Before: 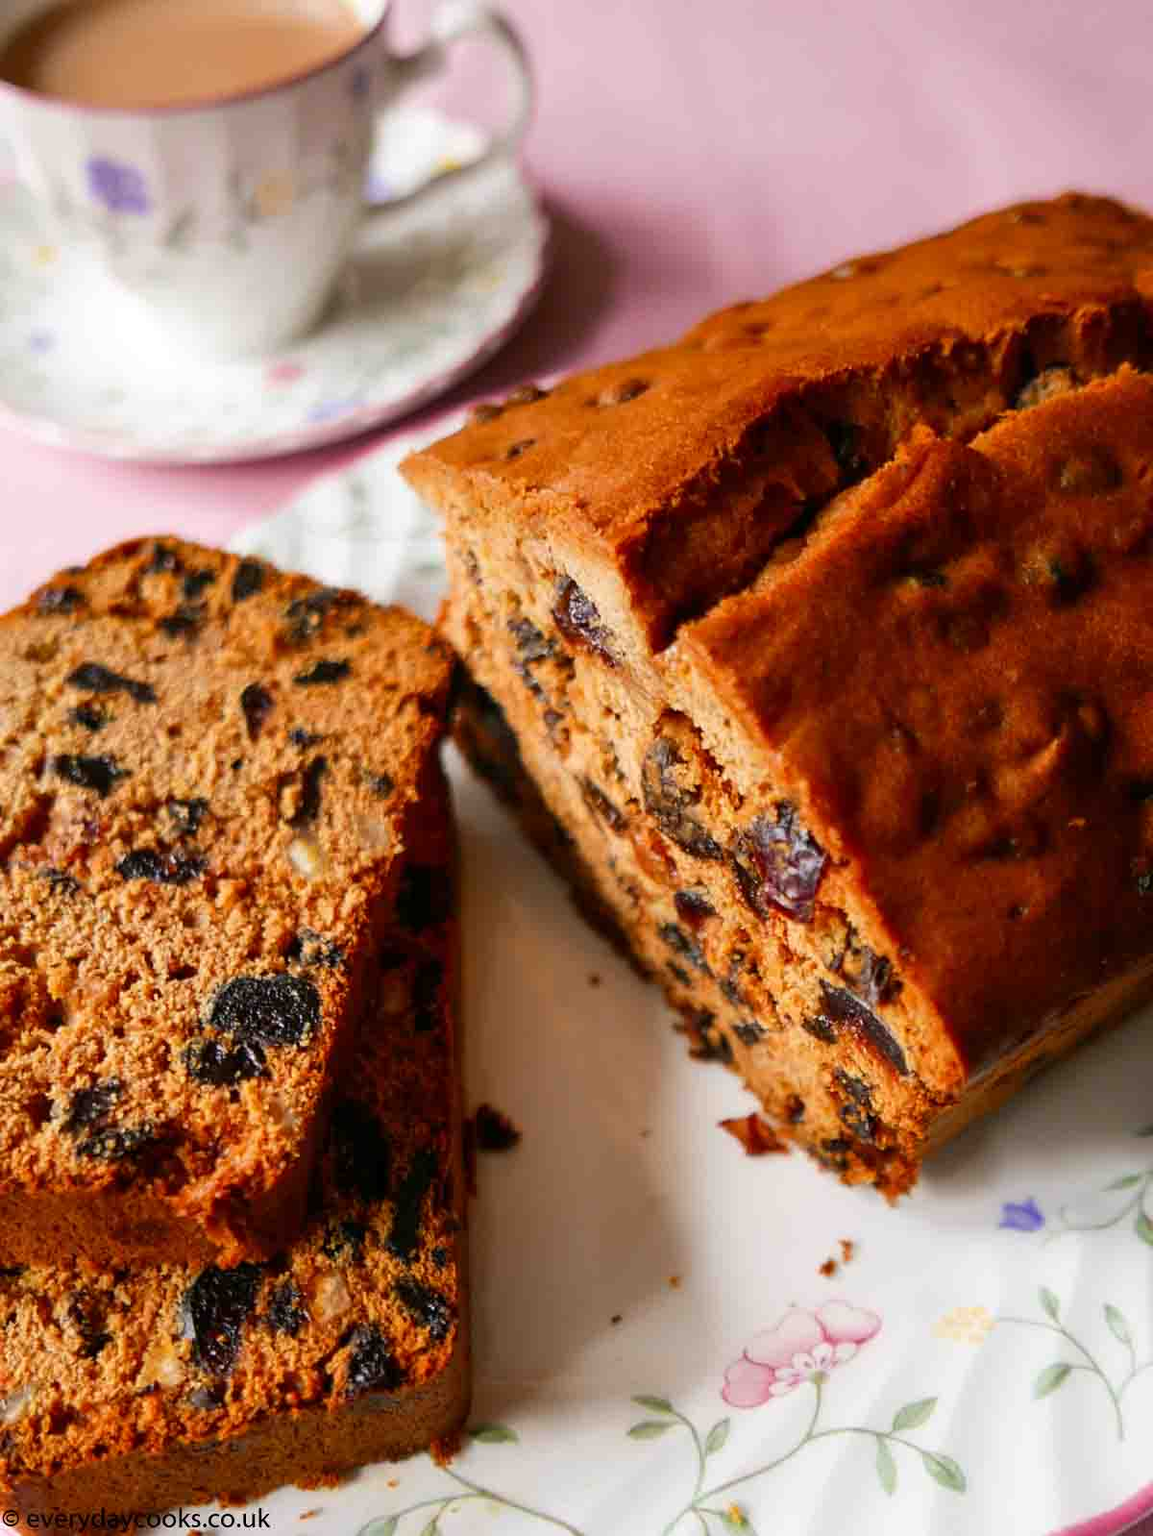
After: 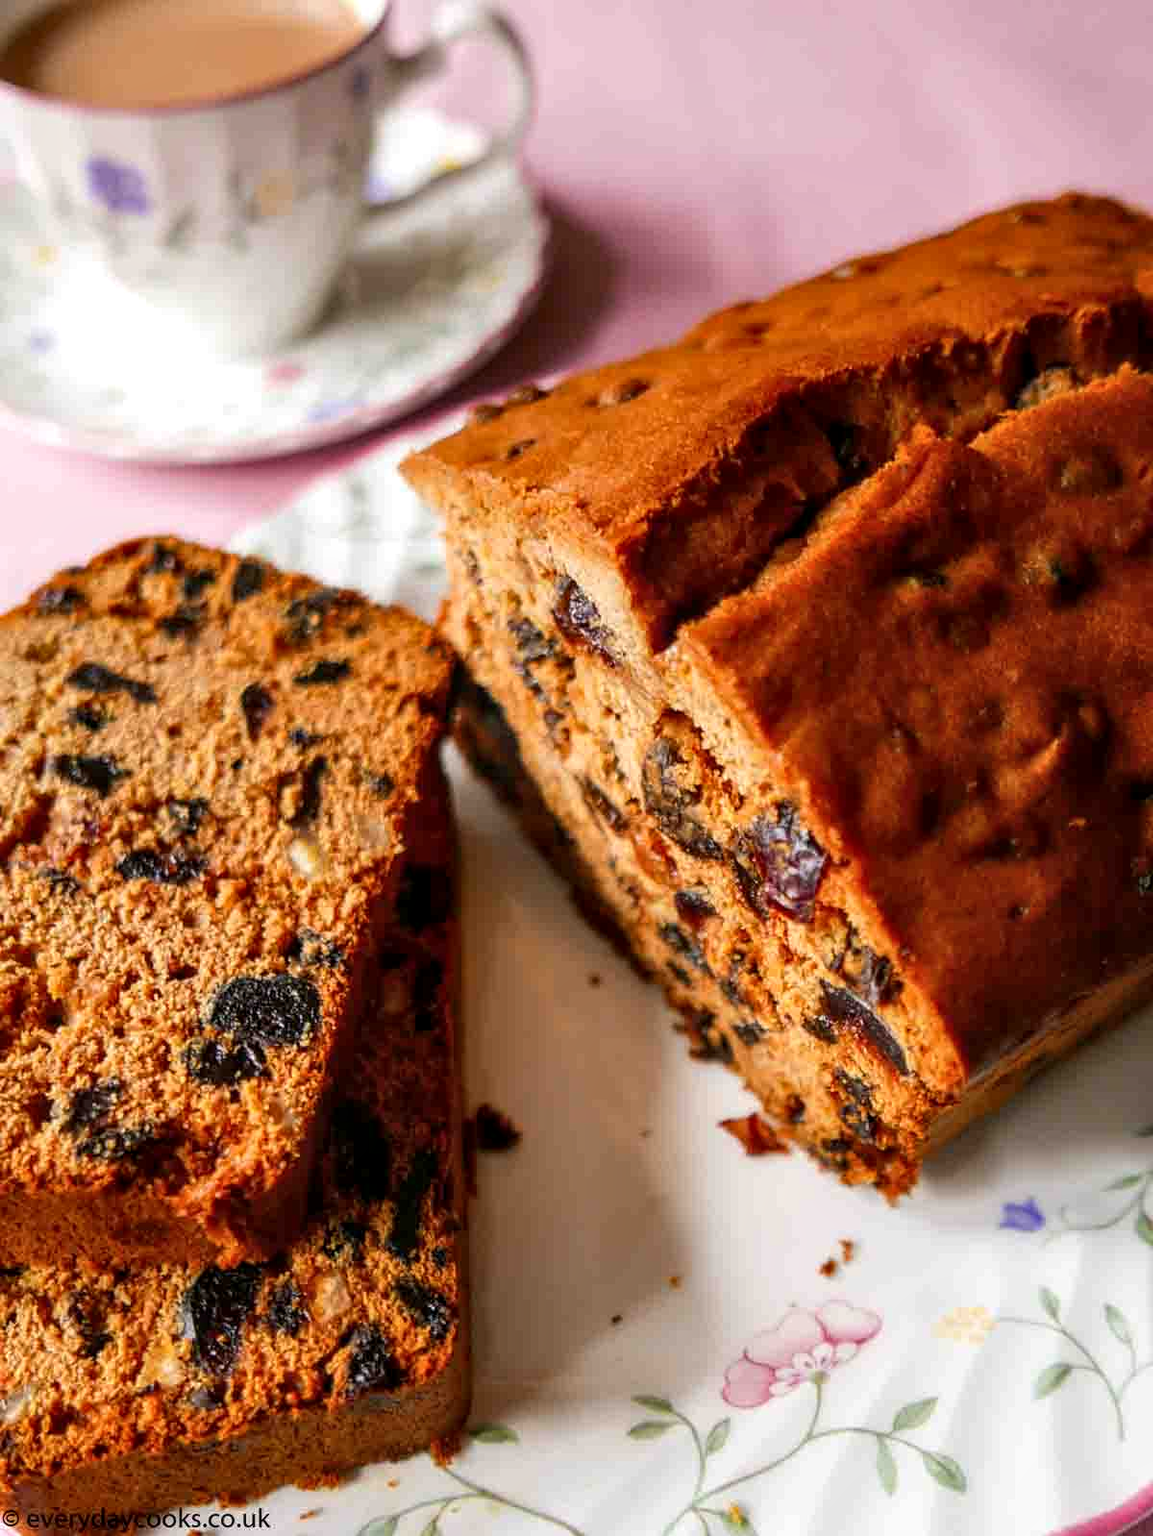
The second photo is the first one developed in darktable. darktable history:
local contrast: on, module defaults
exposure: exposure 0.081 EV
